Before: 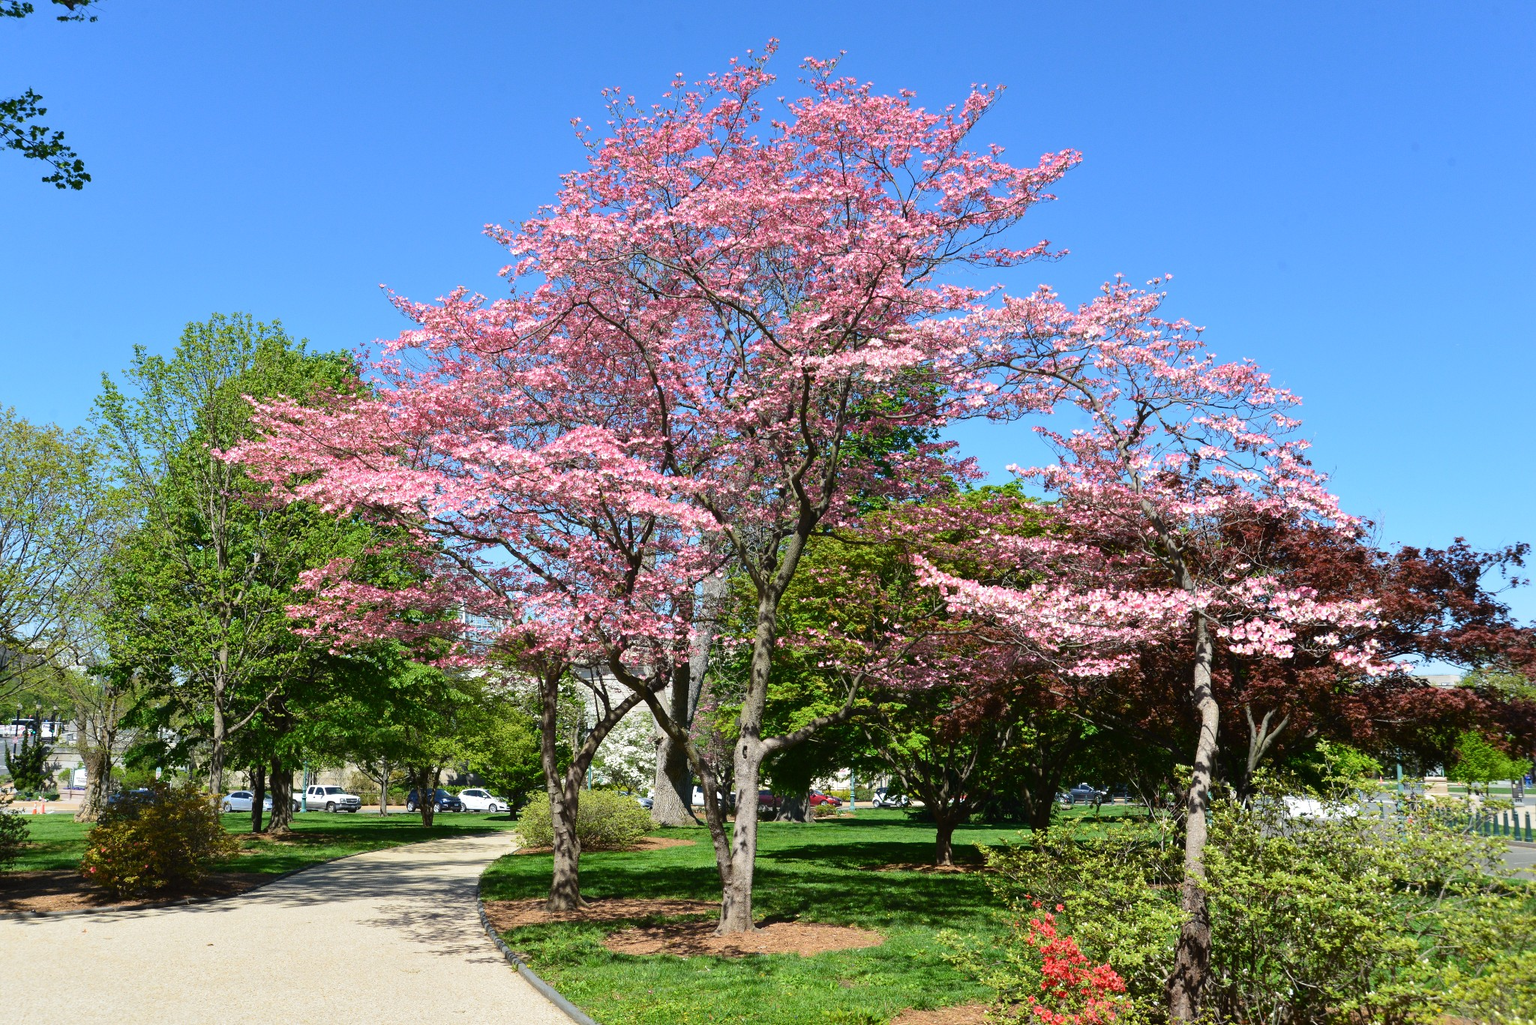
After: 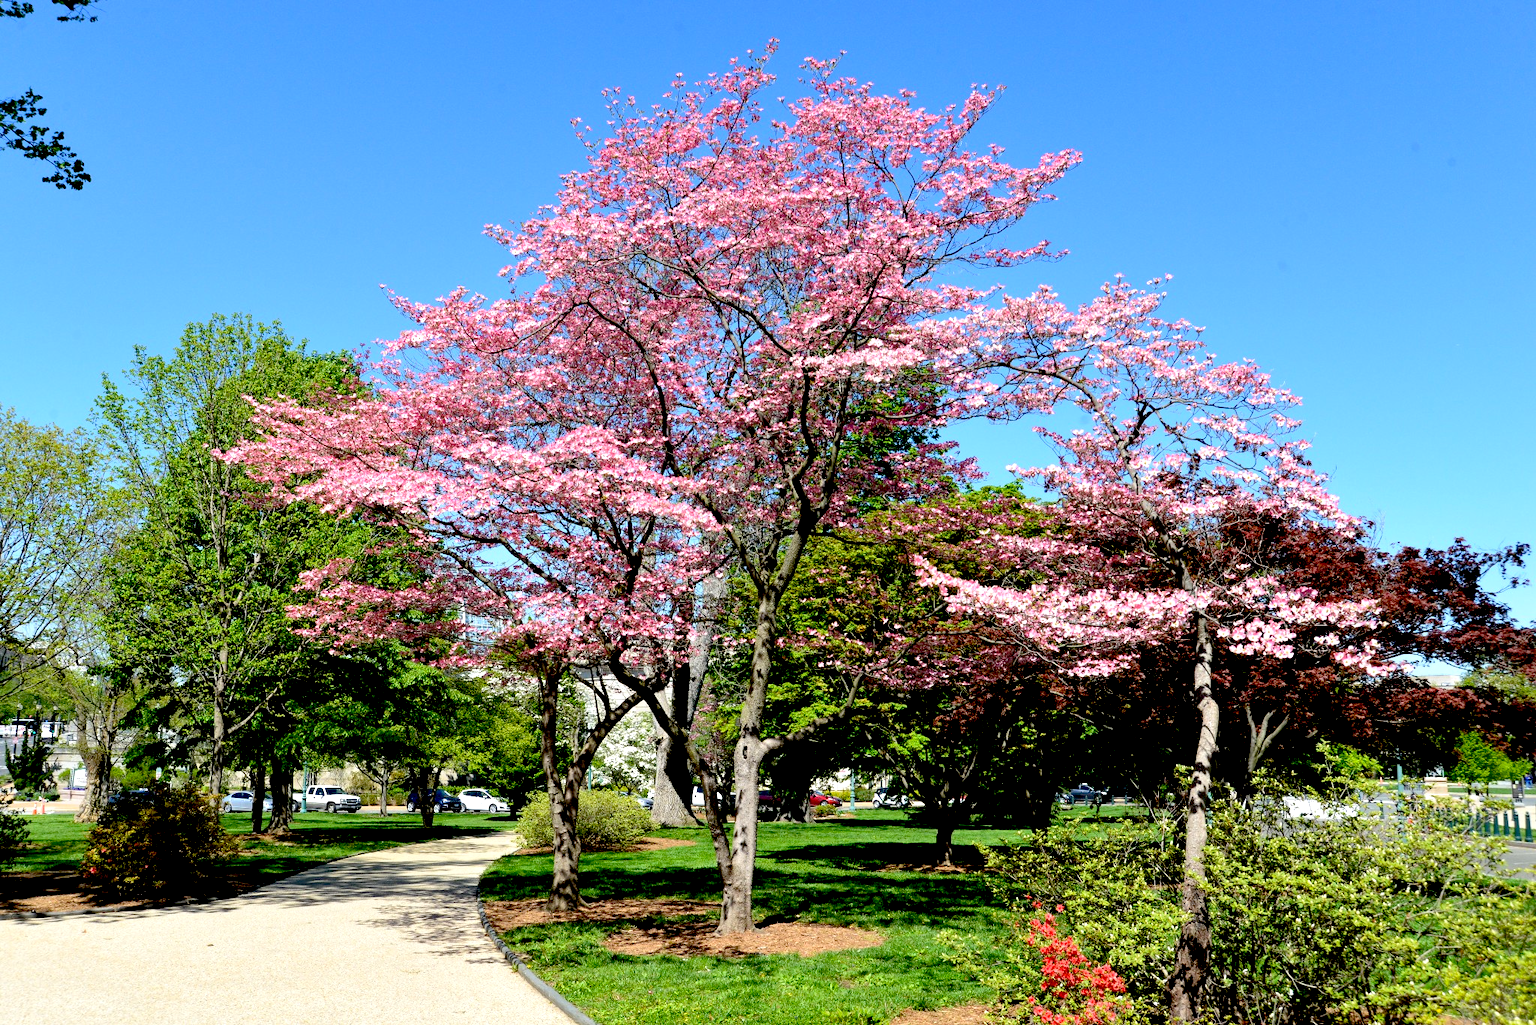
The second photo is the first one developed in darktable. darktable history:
exposure: black level correction 0.03, exposure 0.321 EV, compensate exposure bias true, compensate highlight preservation false
